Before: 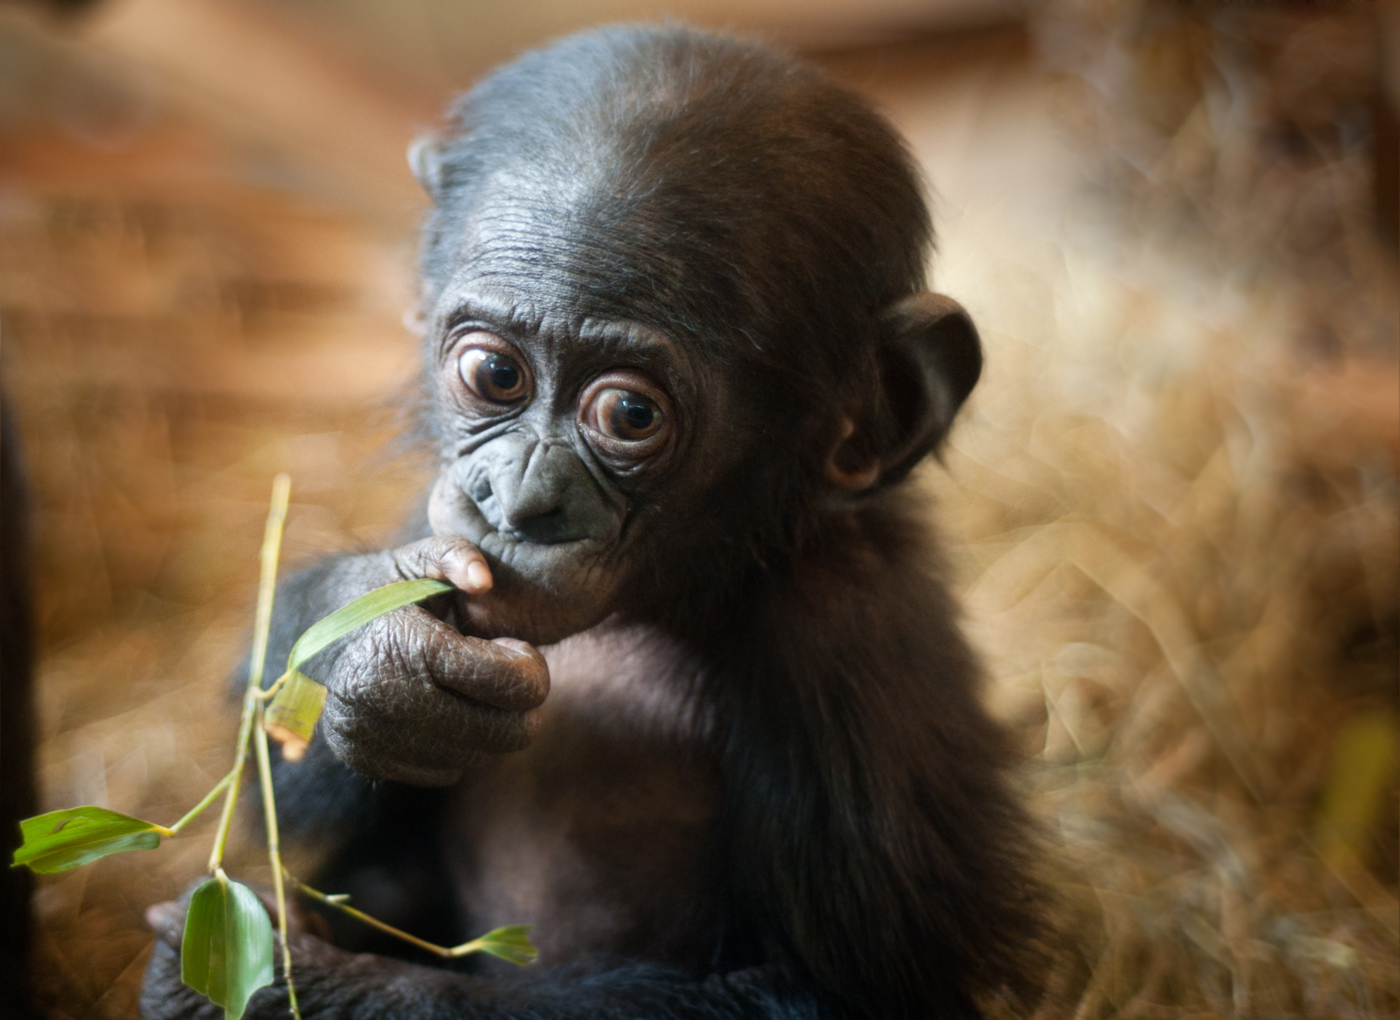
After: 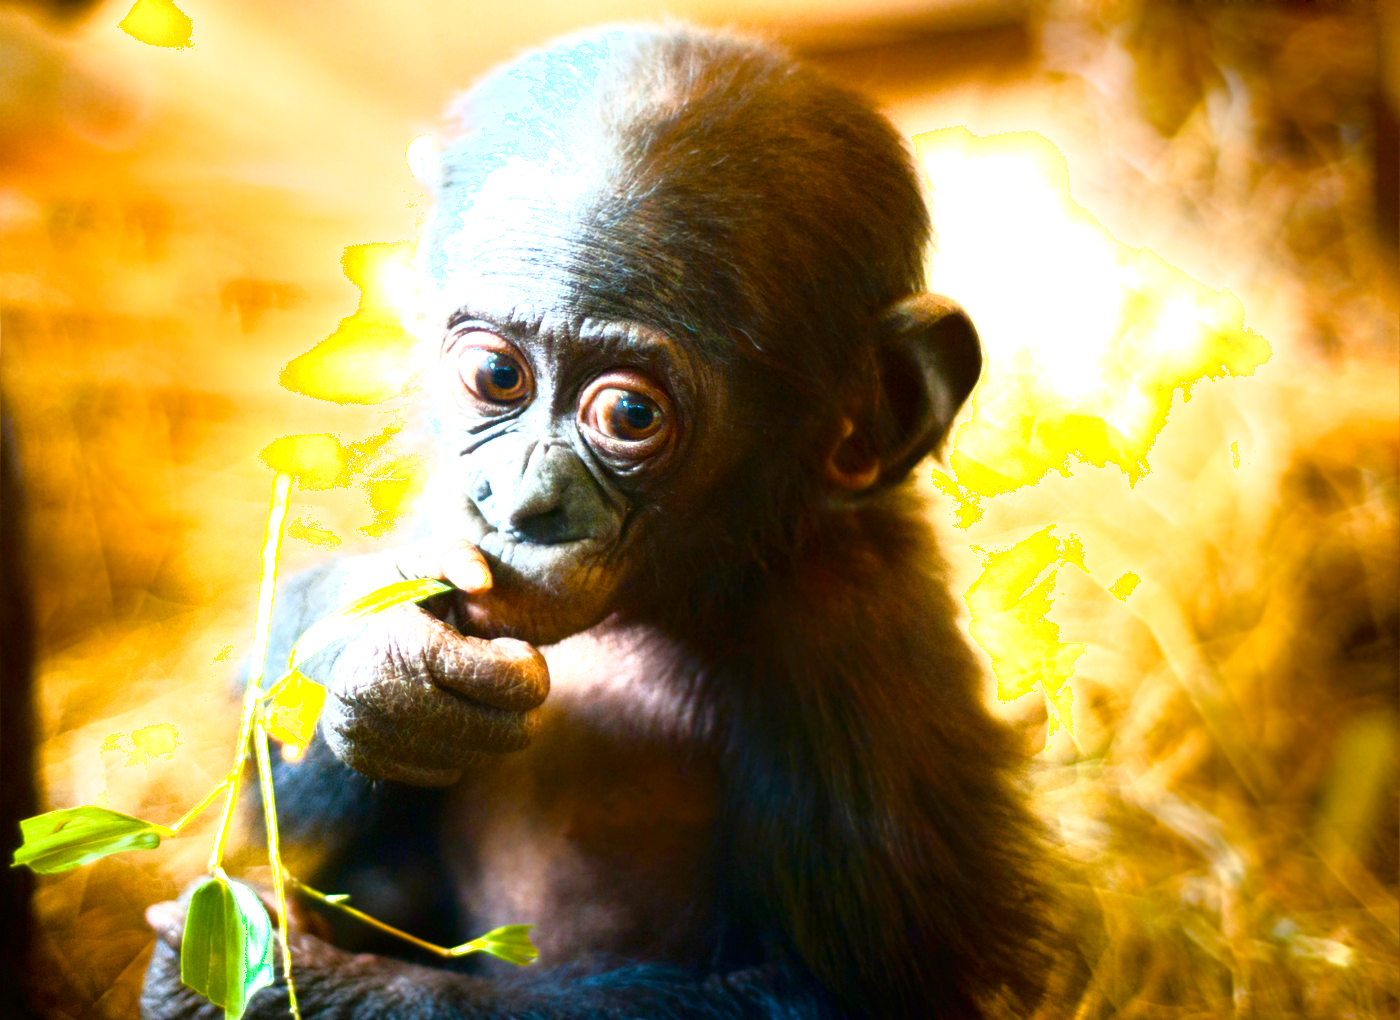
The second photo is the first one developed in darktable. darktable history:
shadows and highlights: shadows -62.32, white point adjustment -5.22, highlights 61.59
exposure: black level correction 0, exposure 1.173 EV, compensate exposure bias true, compensate highlight preservation false
color balance rgb: linear chroma grading › shadows 10%, linear chroma grading › highlights 10%, linear chroma grading › global chroma 15%, linear chroma grading › mid-tones 15%, perceptual saturation grading › global saturation 40%, perceptual saturation grading › highlights -25%, perceptual saturation grading › mid-tones 35%, perceptual saturation grading › shadows 35%, perceptual brilliance grading › global brilliance 11.29%, global vibrance 11.29%
